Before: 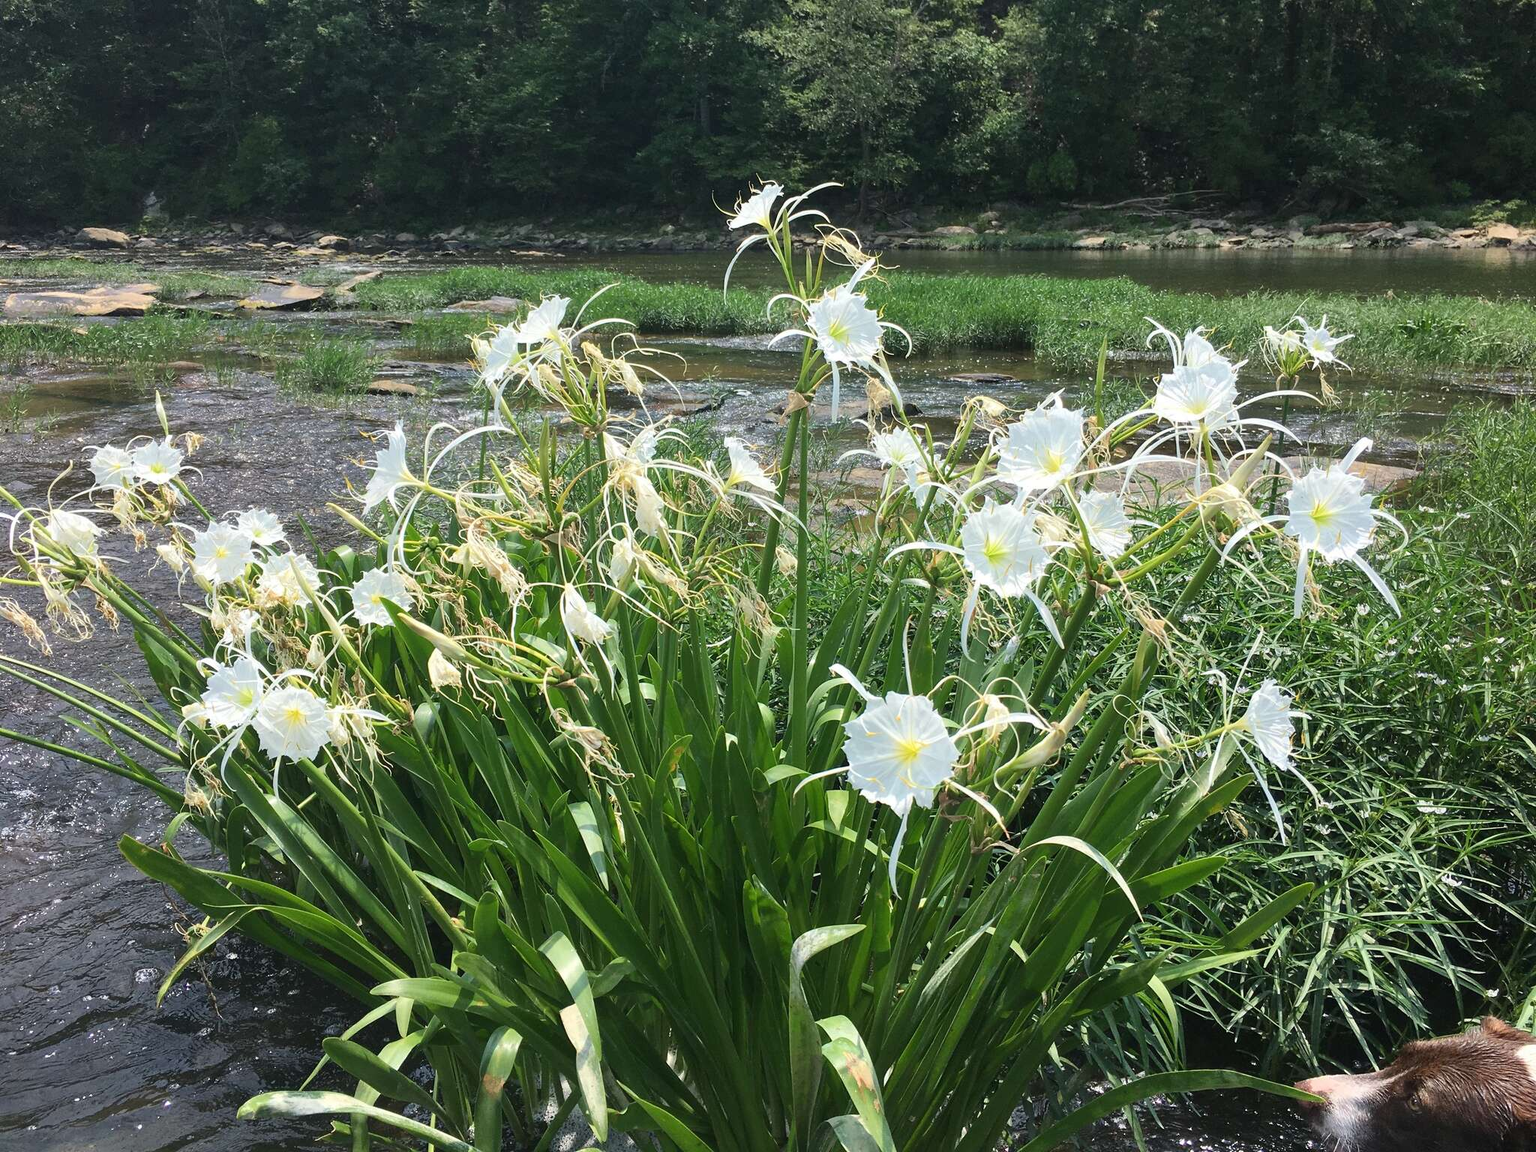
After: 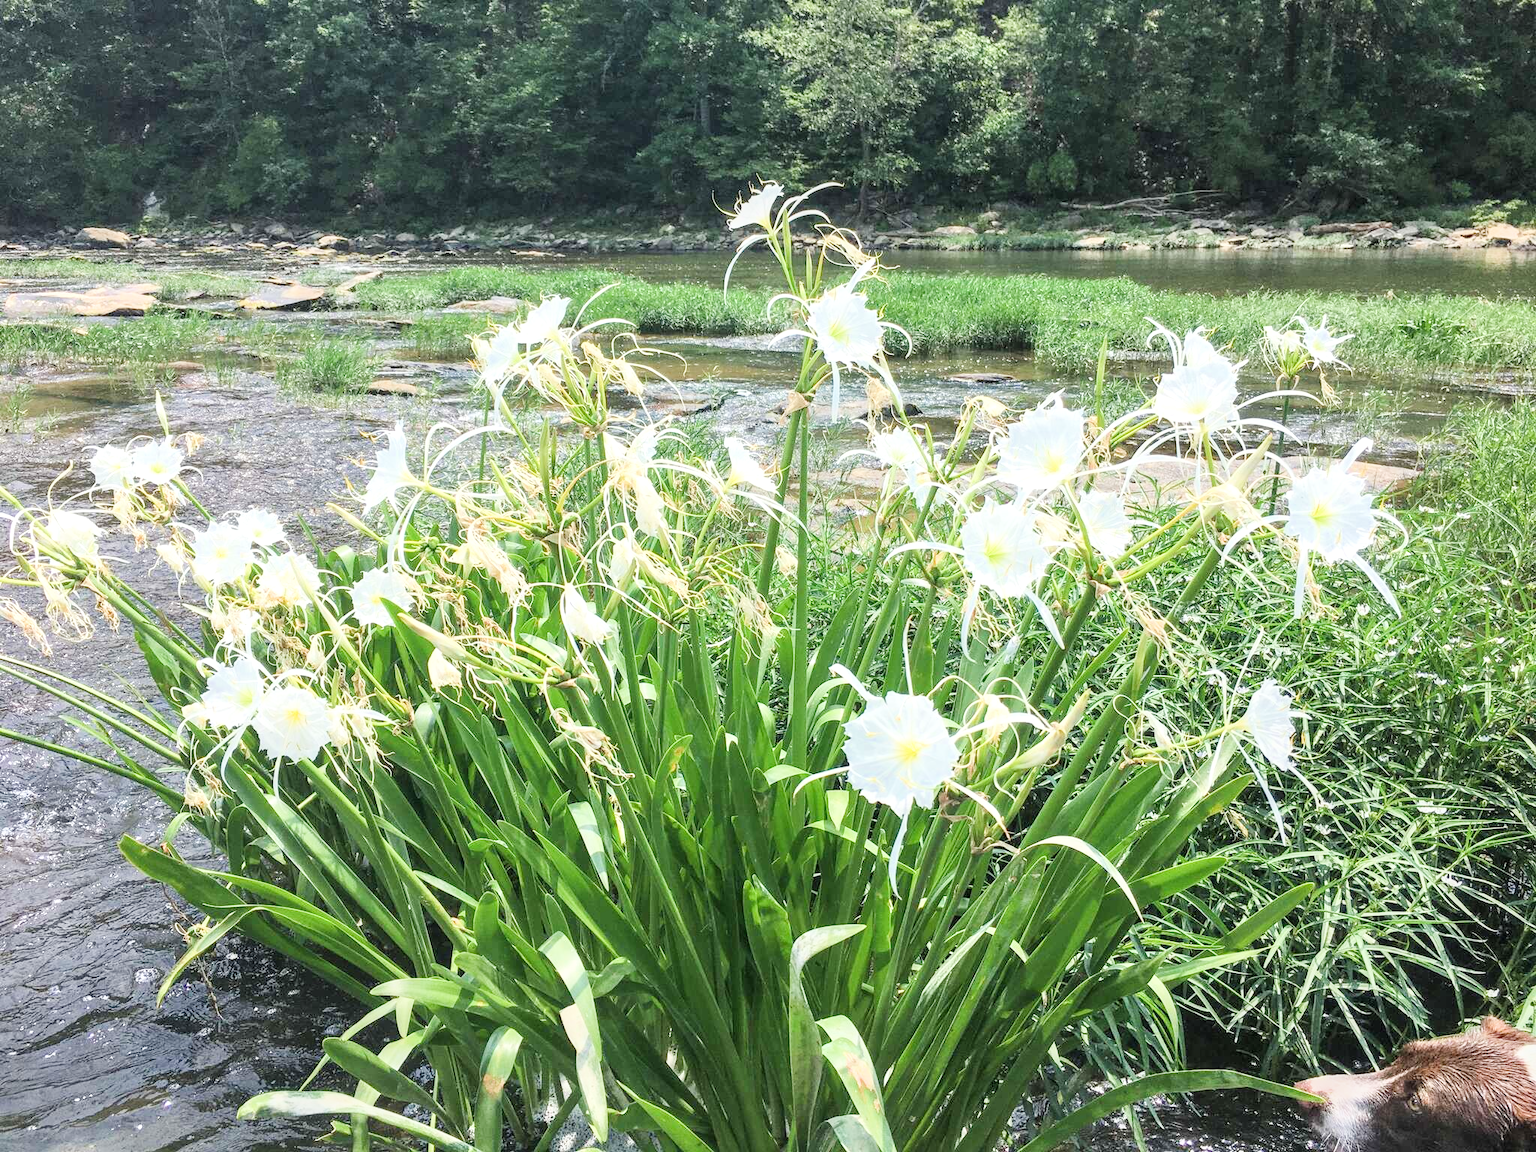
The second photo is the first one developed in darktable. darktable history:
filmic rgb: black relative exposure -7.65 EV, white relative exposure 4.56 EV, threshold 6 EV, hardness 3.61, contrast 1.055, enable highlight reconstruction true
local contrast: on, module defaults
exposure: black level correction 0, exposure 1.664 EV, compensate exposure bias true, compensate highlight preservation false
